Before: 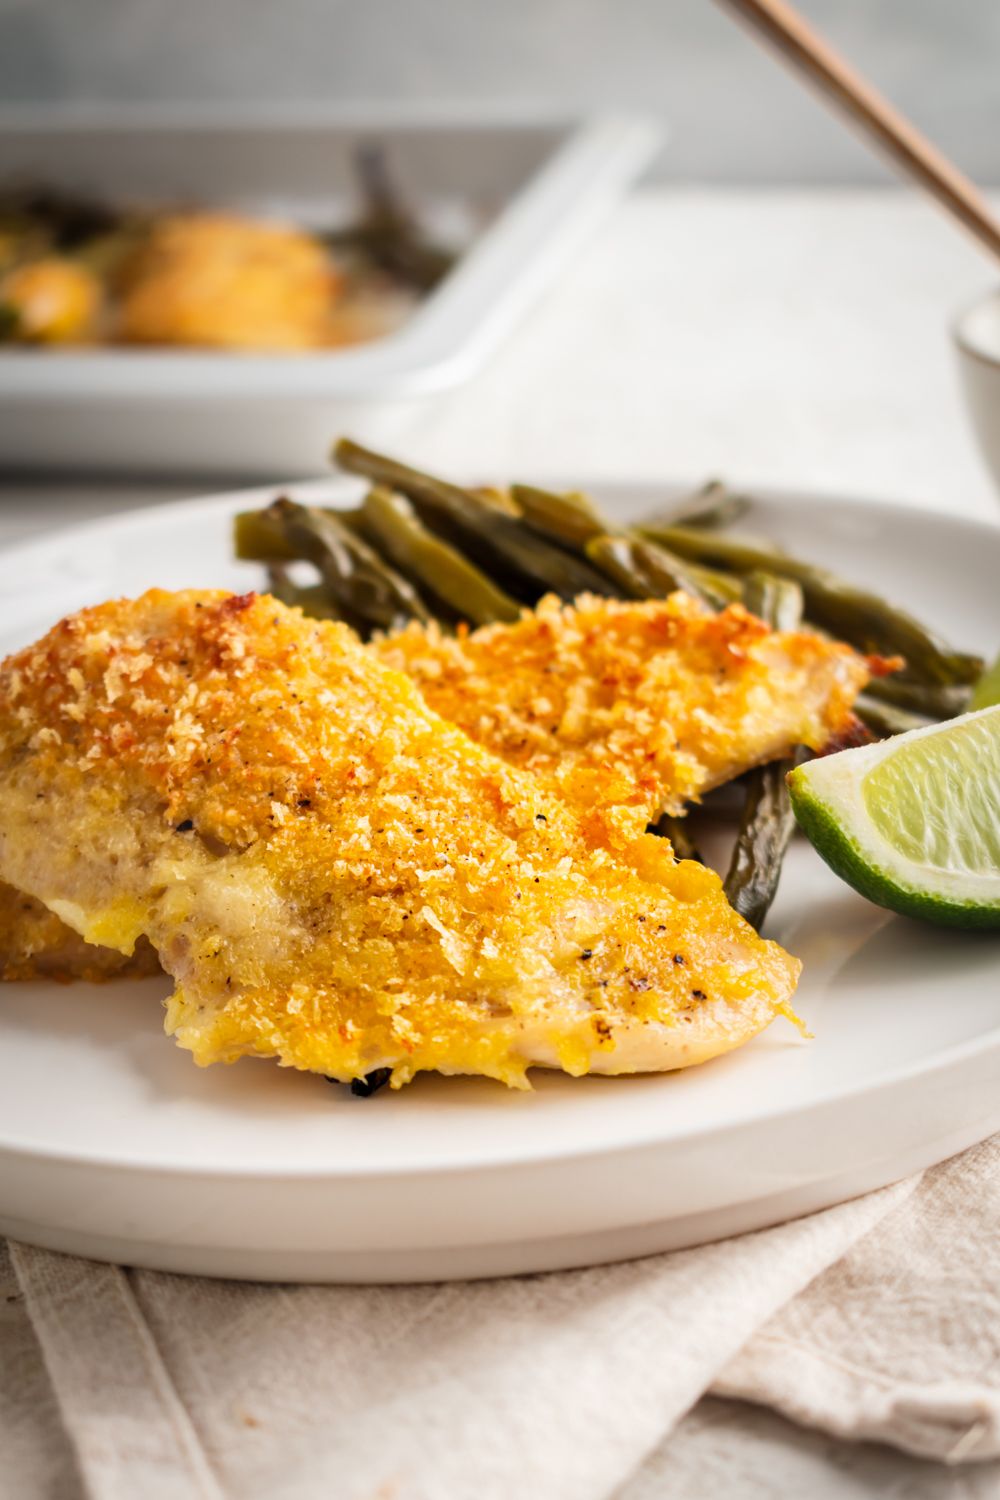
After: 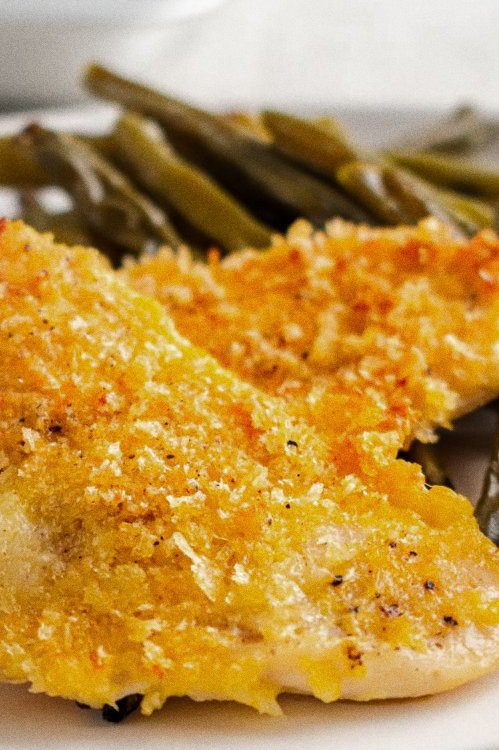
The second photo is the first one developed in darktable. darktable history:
tone curve: curves: ch0 [(0, 0) (0.568, 0.517) (0.8, 0.717) (1, 1)]
tone equalizer: on, module defaults
grain: on, module defaults
crop: left 25%, top 25%, right 25%, bottom 25%
